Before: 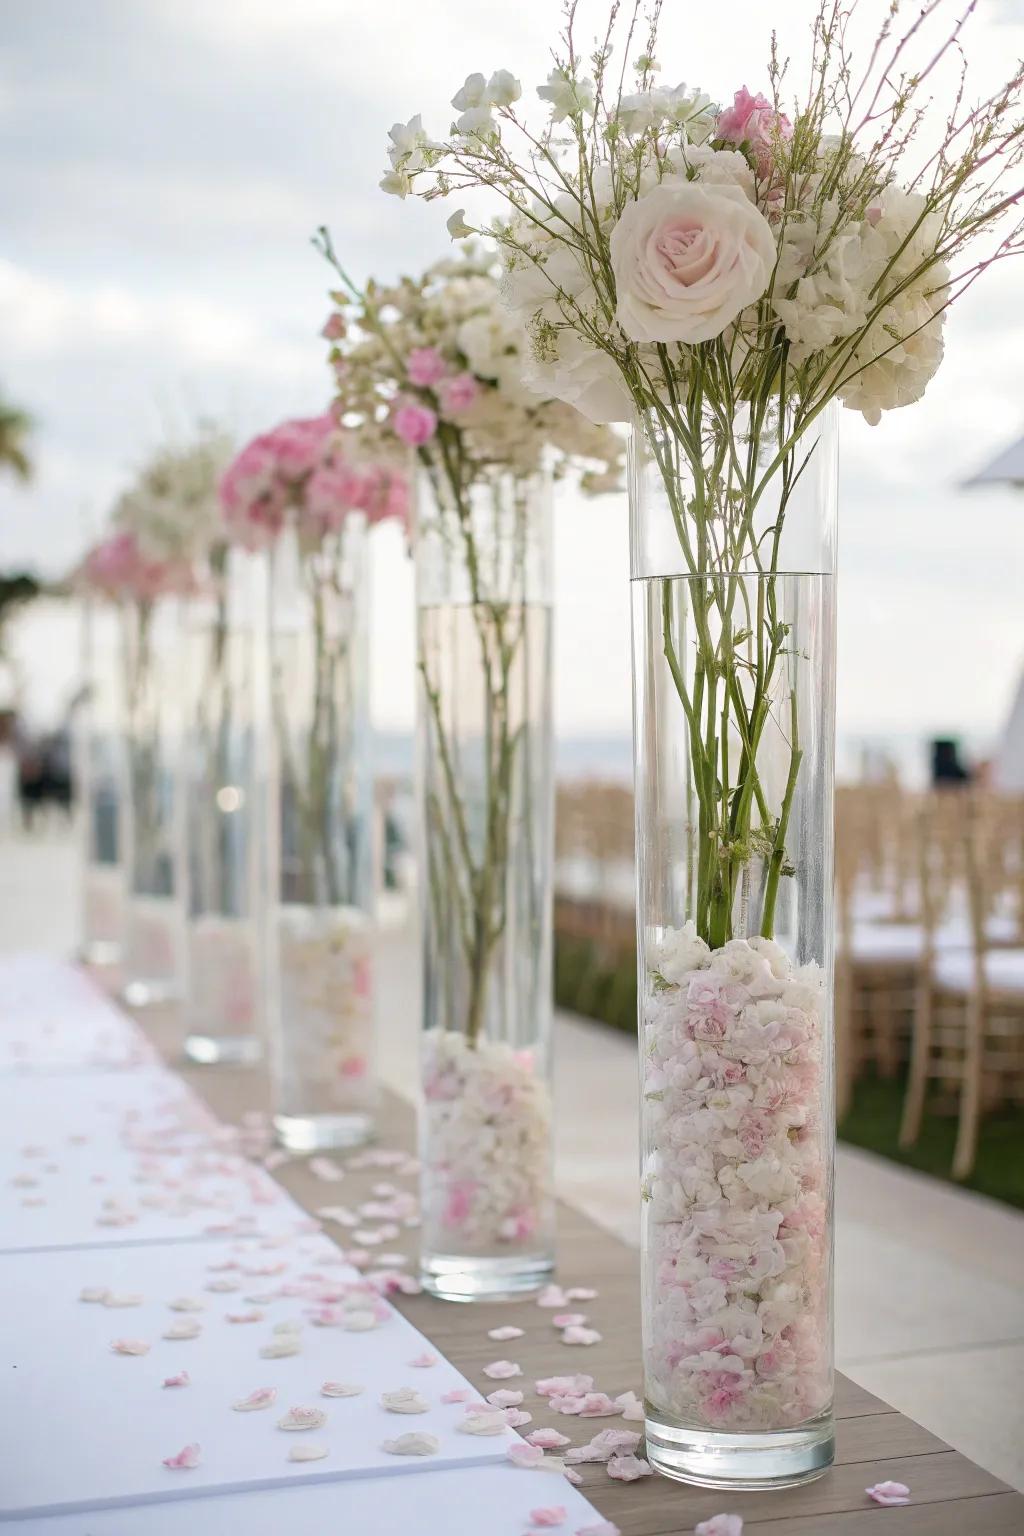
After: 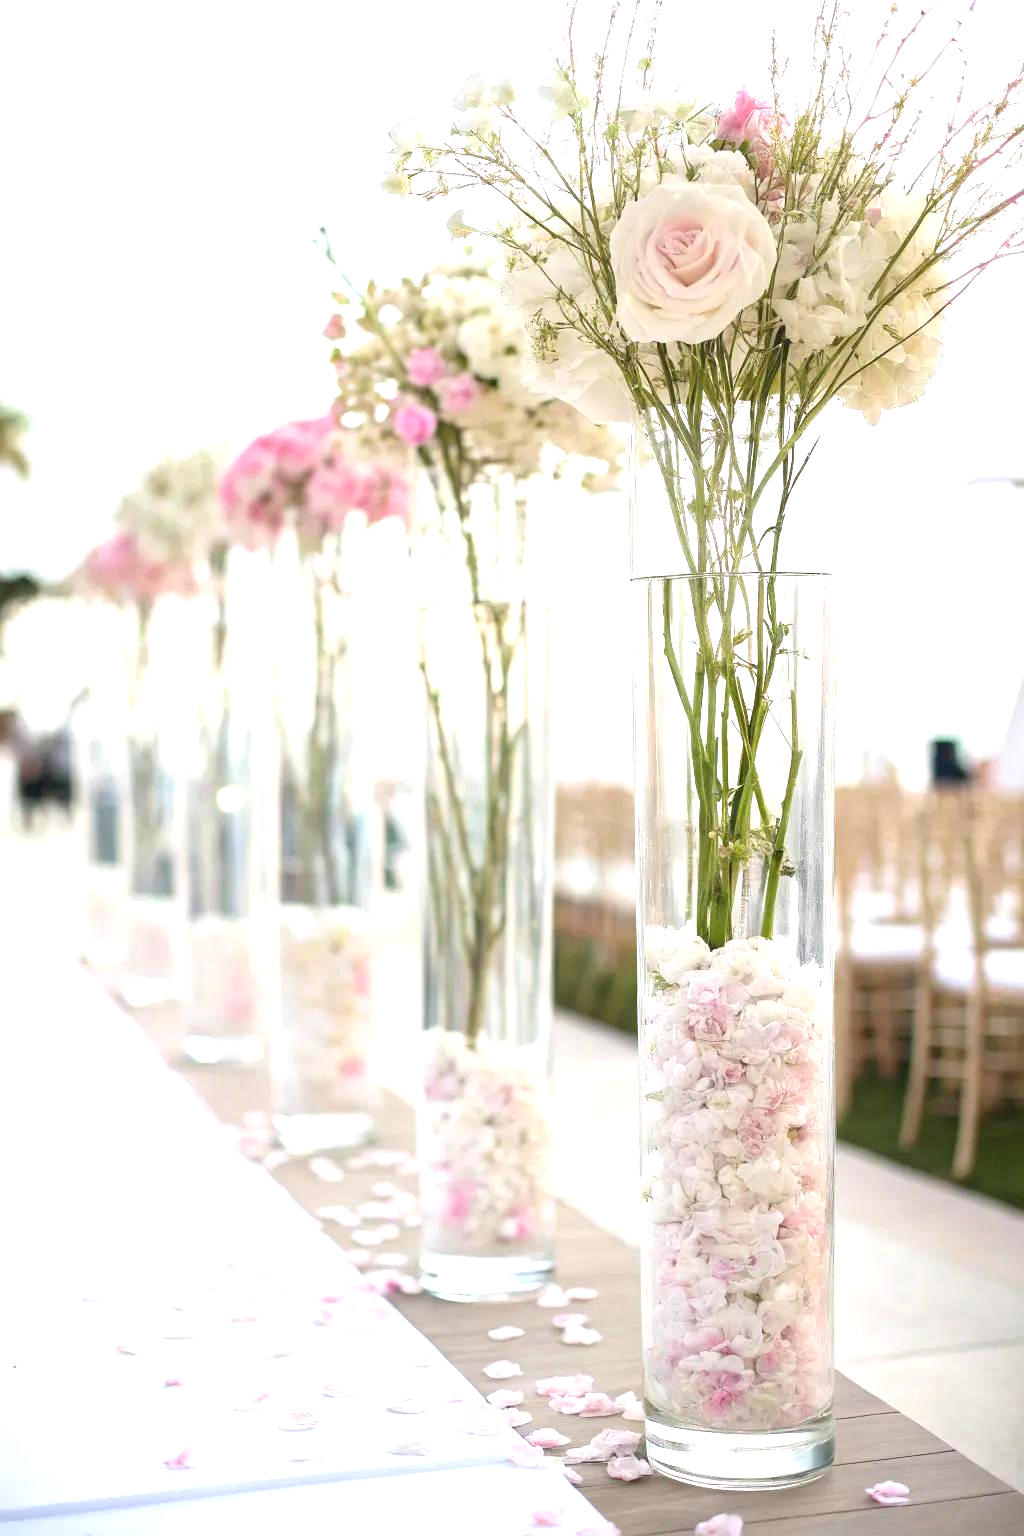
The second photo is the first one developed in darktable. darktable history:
exposure: exposure 0.994 EV, compensate exposure bias true, compensate highlight preservation false
